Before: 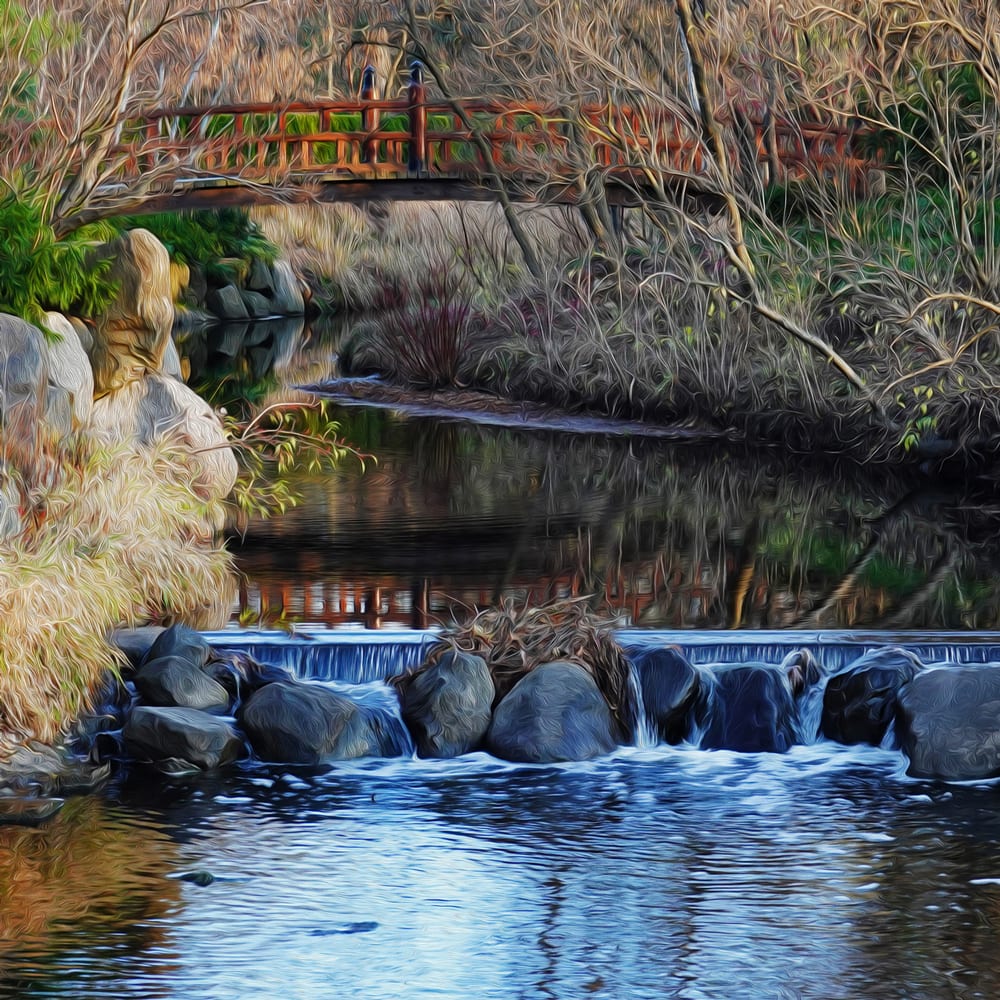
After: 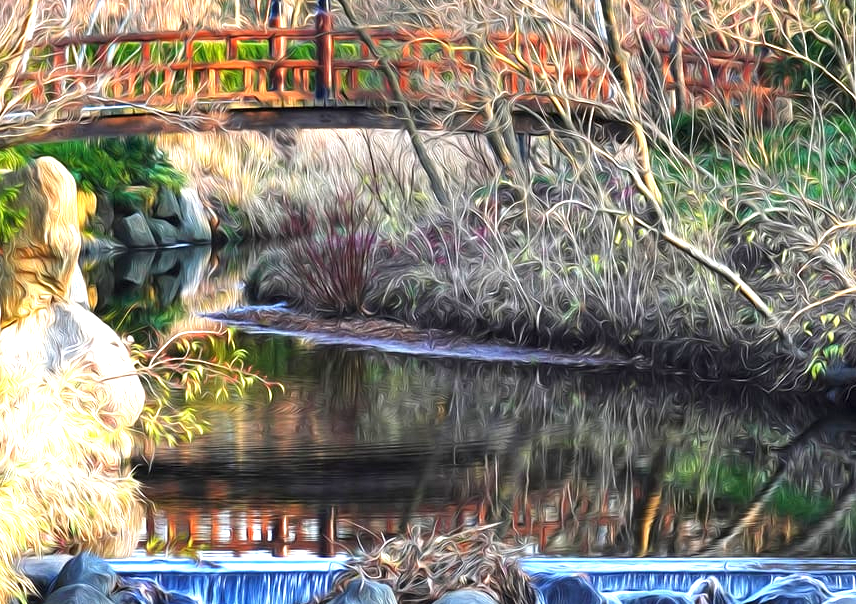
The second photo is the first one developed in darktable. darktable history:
exposure: black level correction 0, exposure 1.5 EV, compensate highlight preservation false
crop and rotate: left 9.345%, top 7.22%, right 4.982%, bottom 32.331%
